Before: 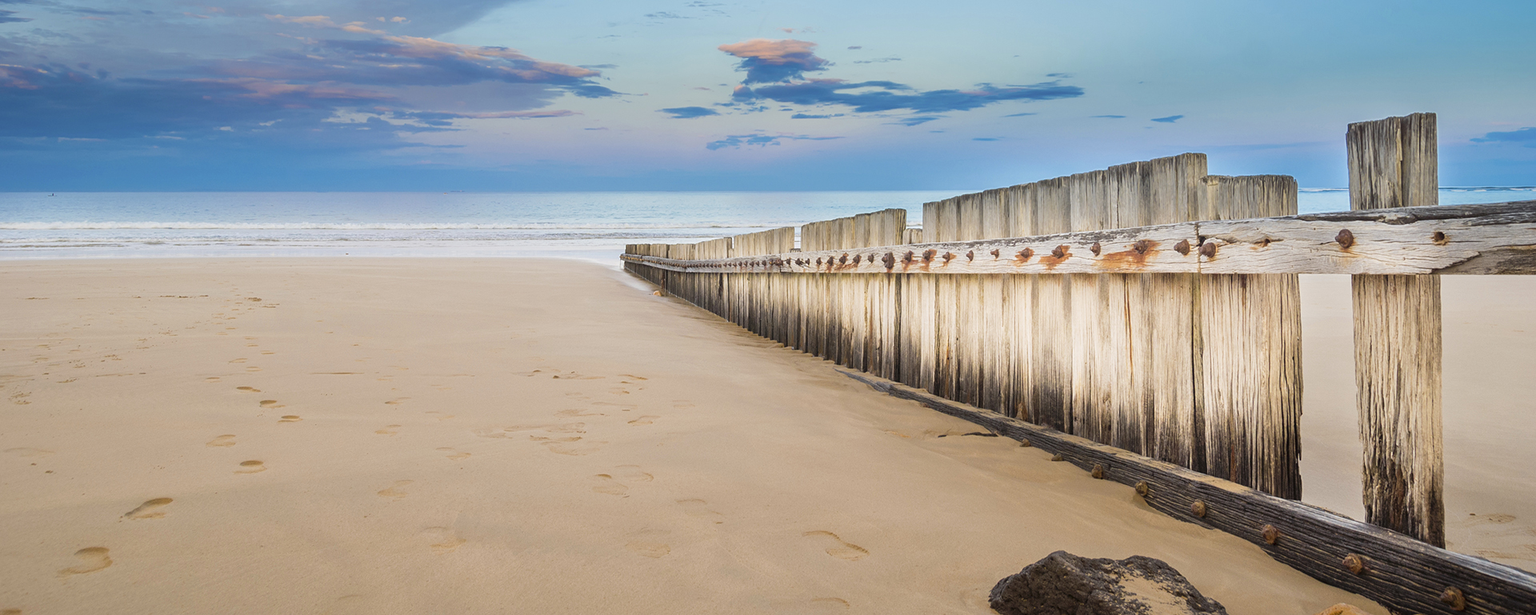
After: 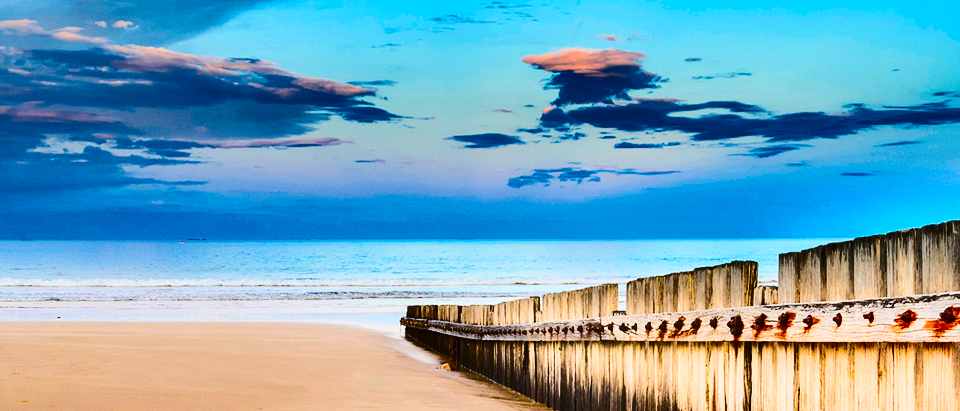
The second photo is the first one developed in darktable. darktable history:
crop: left 19.556%, right 30.401%, bottom 46.458%
shadows and highlights: shadows 20.91, highlights -82.73, soften with gaussian
base curve: curves: ch0 [(0, 0) (0.018, 0.026) (0.143, 0.37) (0.33, 0.731) (0.458, 0.853) (0.735, 0.965) (0.905, 0.986) (1, 1)]
